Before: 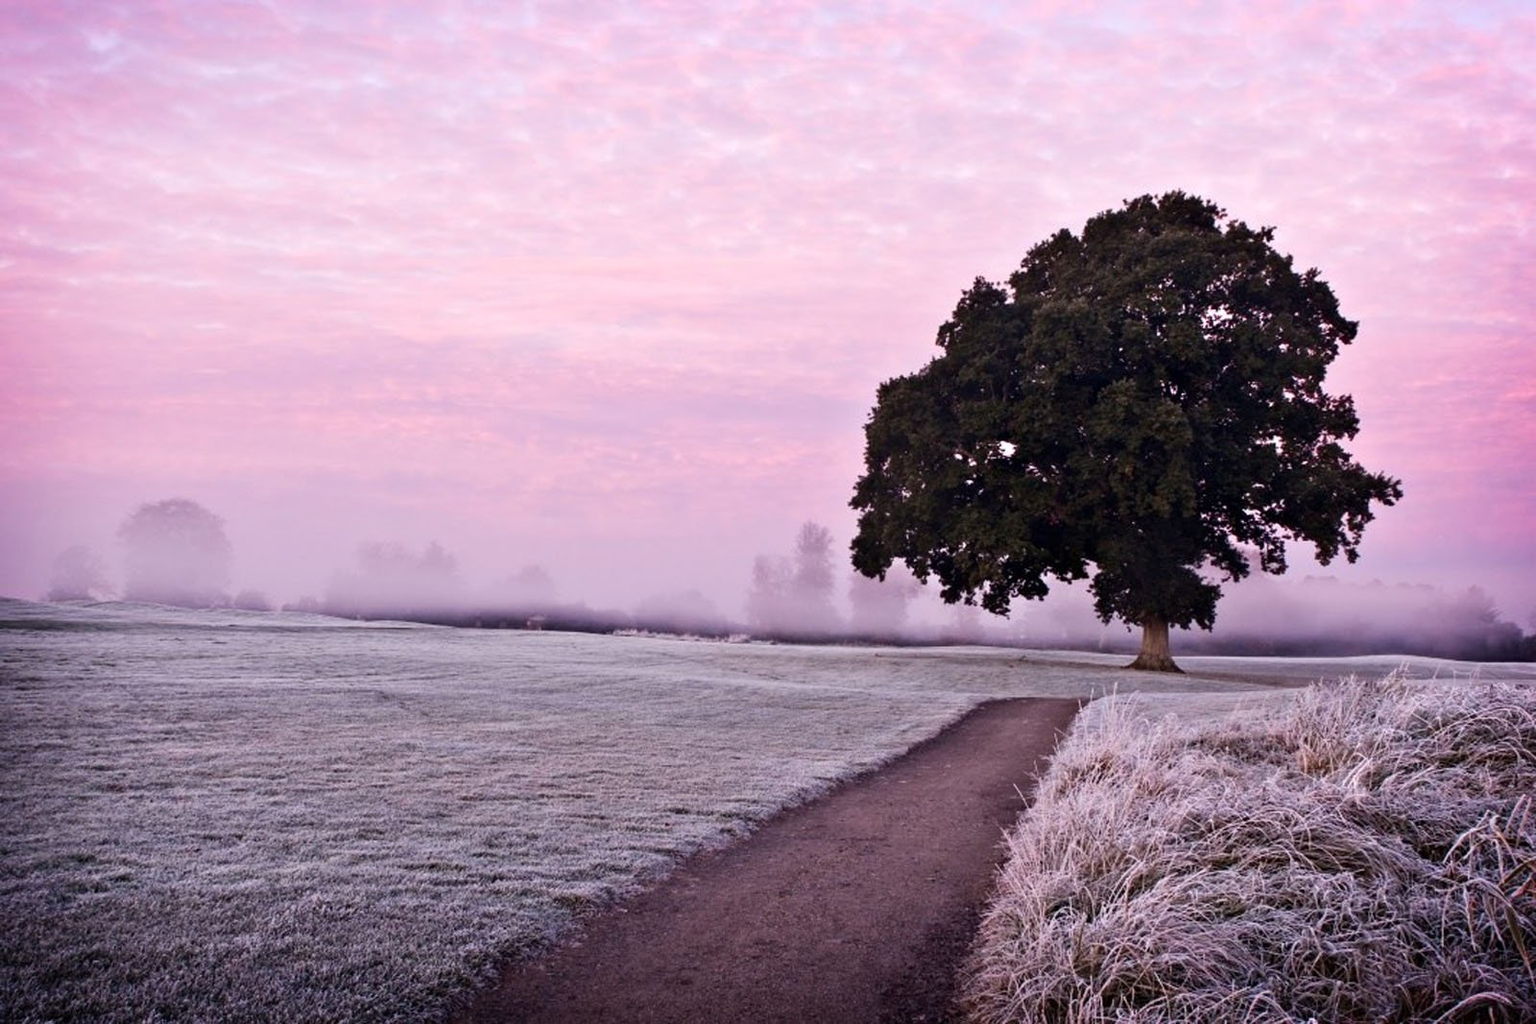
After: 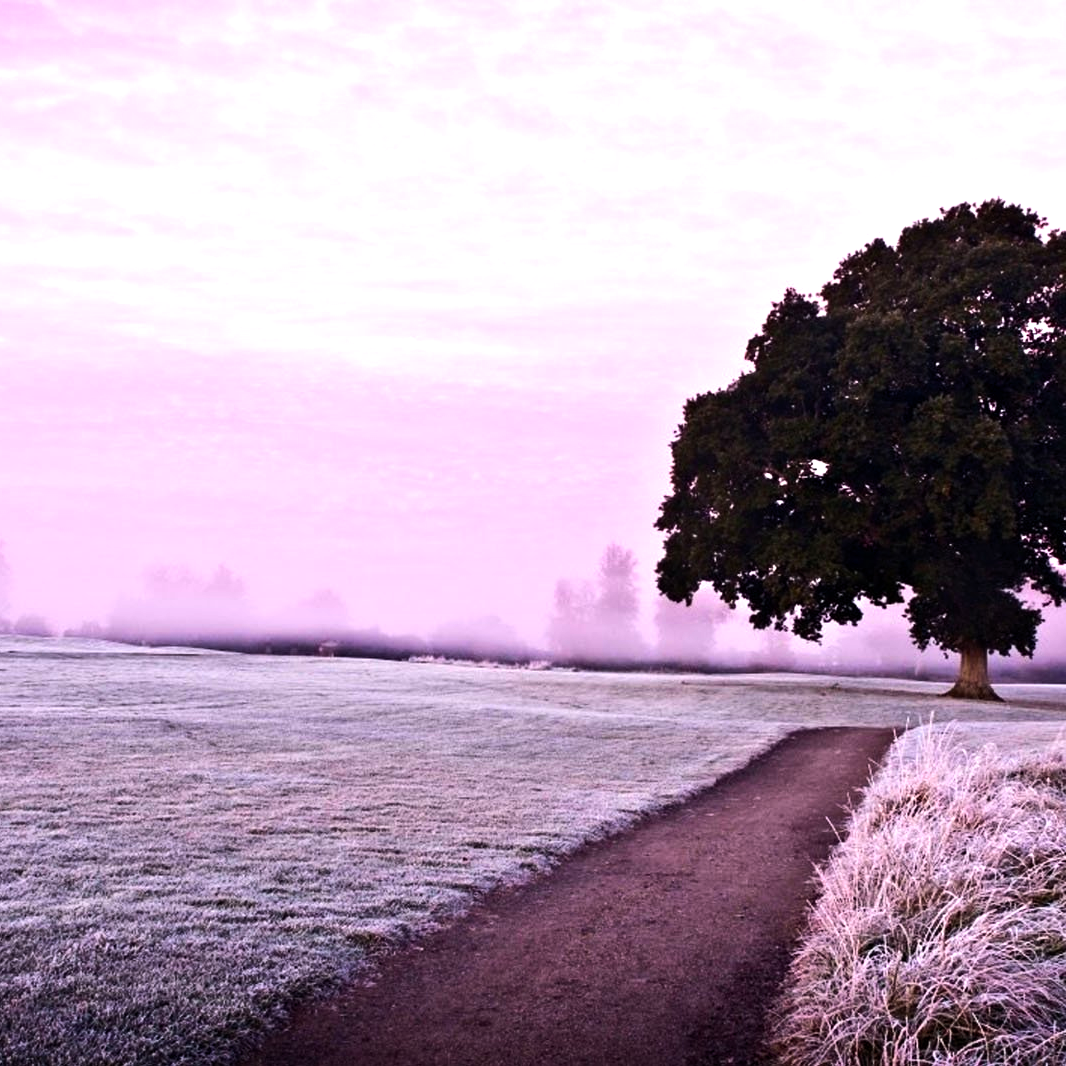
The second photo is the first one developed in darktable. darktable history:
crop and rotate: left 14.436%, right 18.898%
color balance rgb: linear chroma grading › global chroma 15%, perceptual saturation grading › global saturation 30%
tone equalizer: -8 EV -0.75 EV, -7 EV -0.7 EV, -6 EV -0.6 EV, -5 EV -0.4 EV, -3 EV 0.4 EV, -2 EV 0.6 EV, -1 EV 0.7 EV, +0 EV 0.75 EV, edges refinement/feathering 500, mask exposure compensation -1.57 EV, preserve details no
